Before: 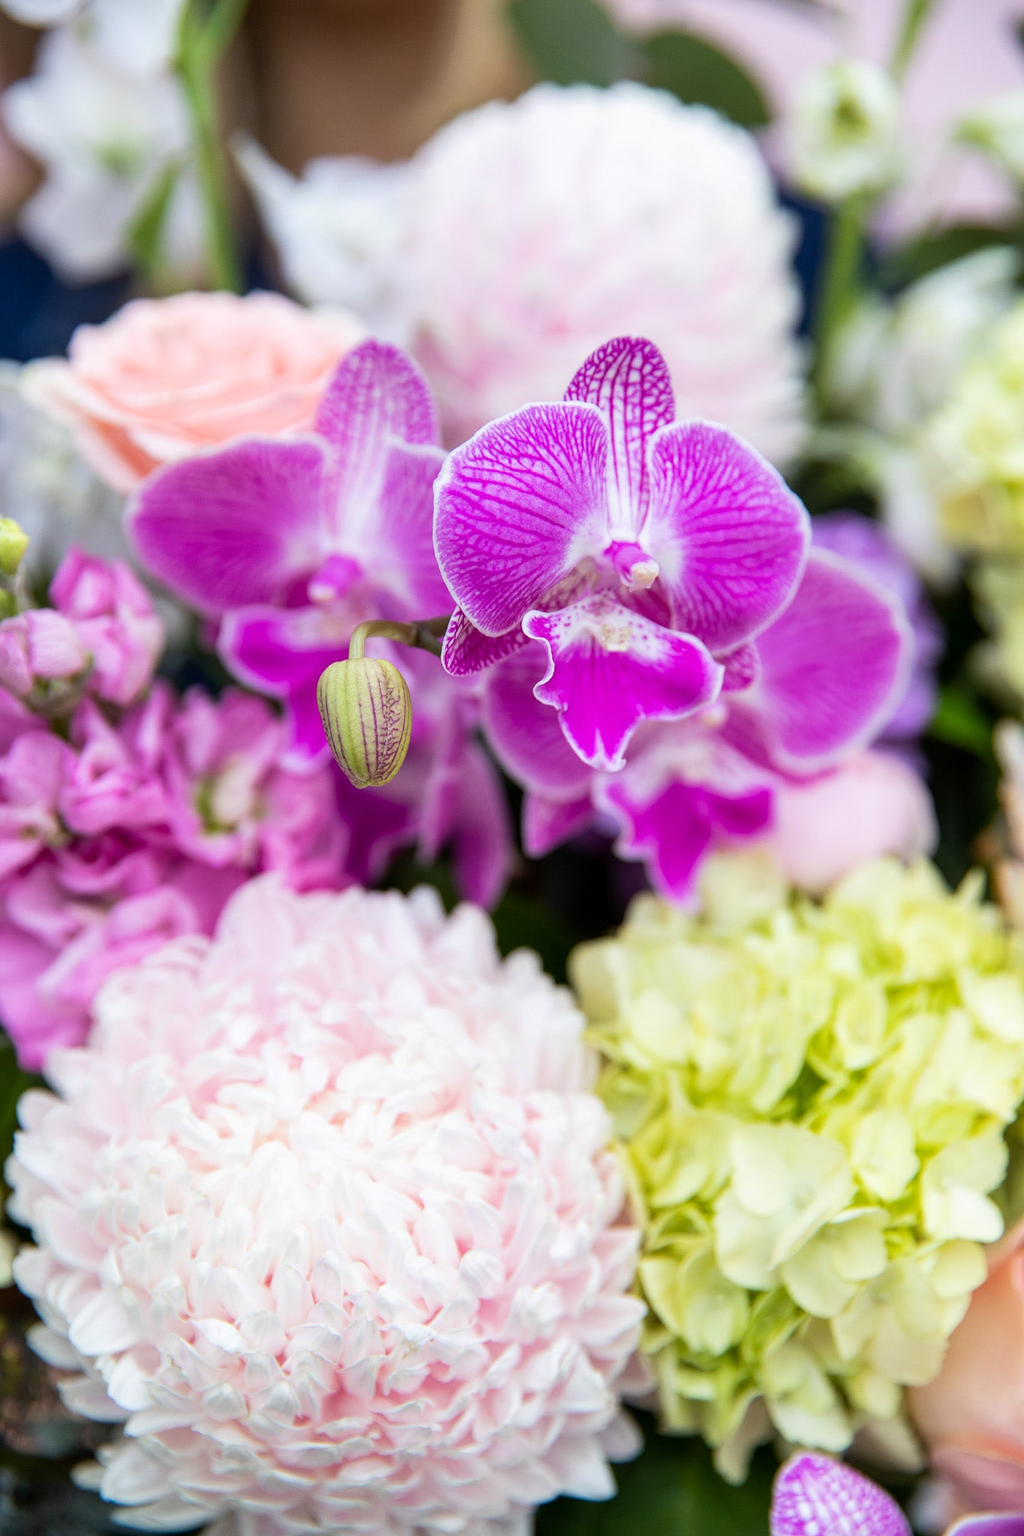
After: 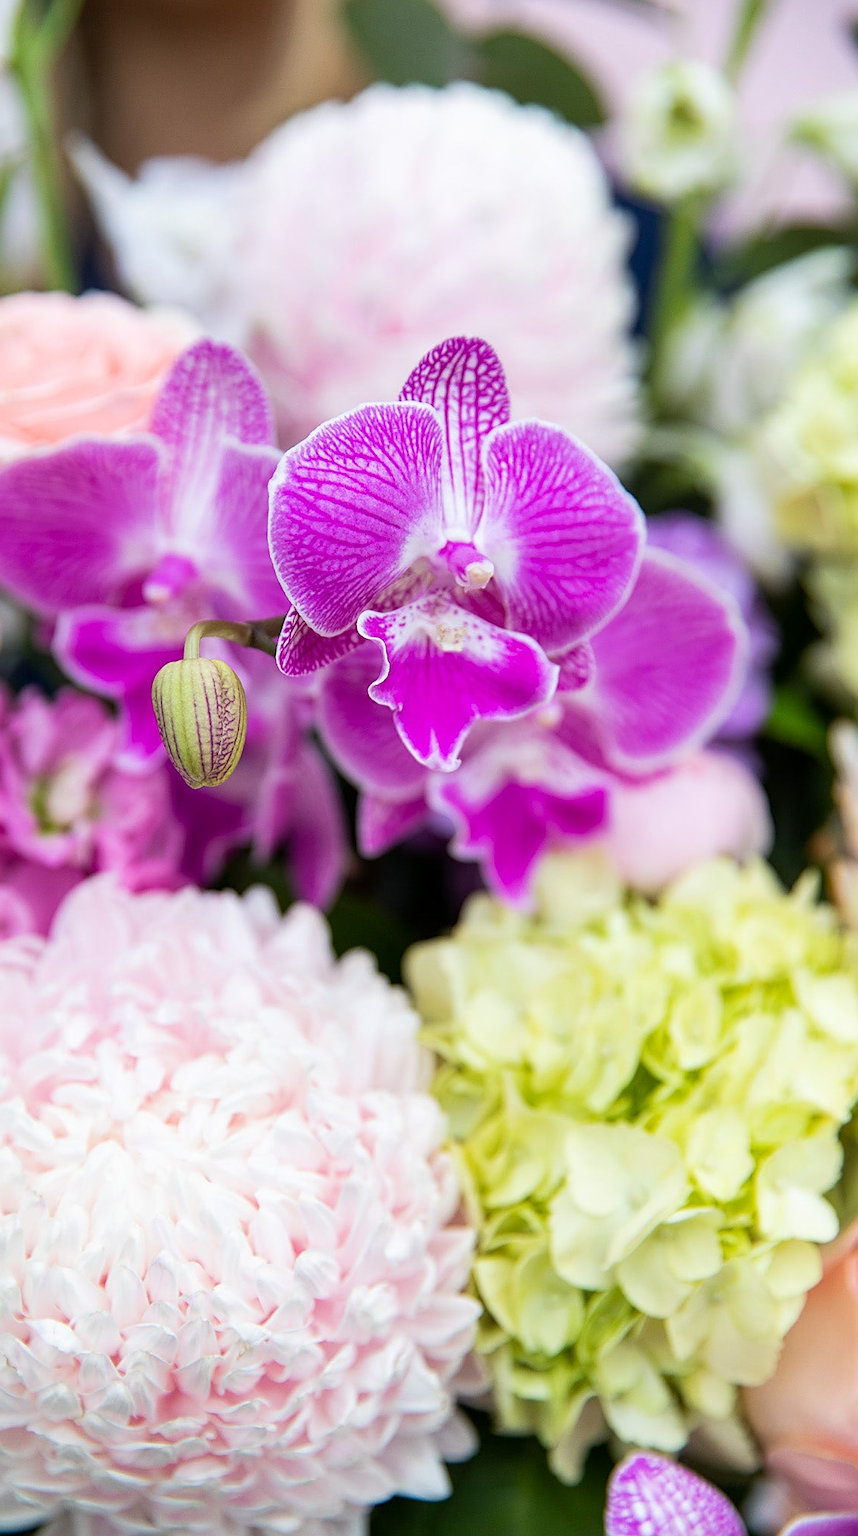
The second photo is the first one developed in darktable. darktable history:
sharpen: on, module defaults
crop: left 16.145%
